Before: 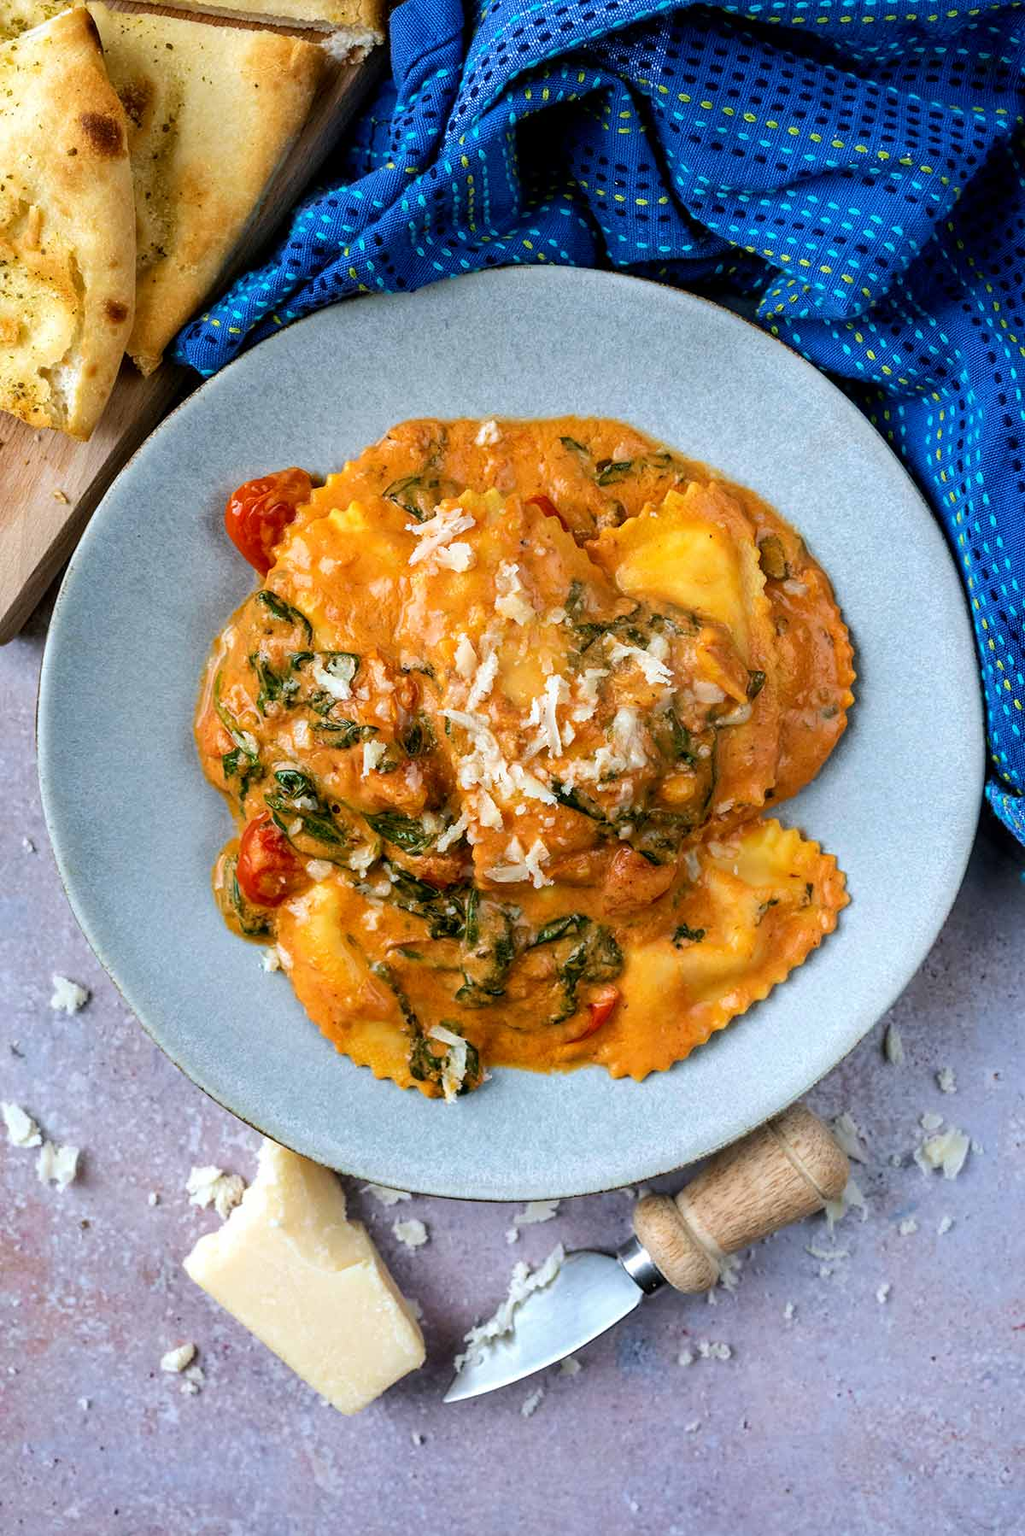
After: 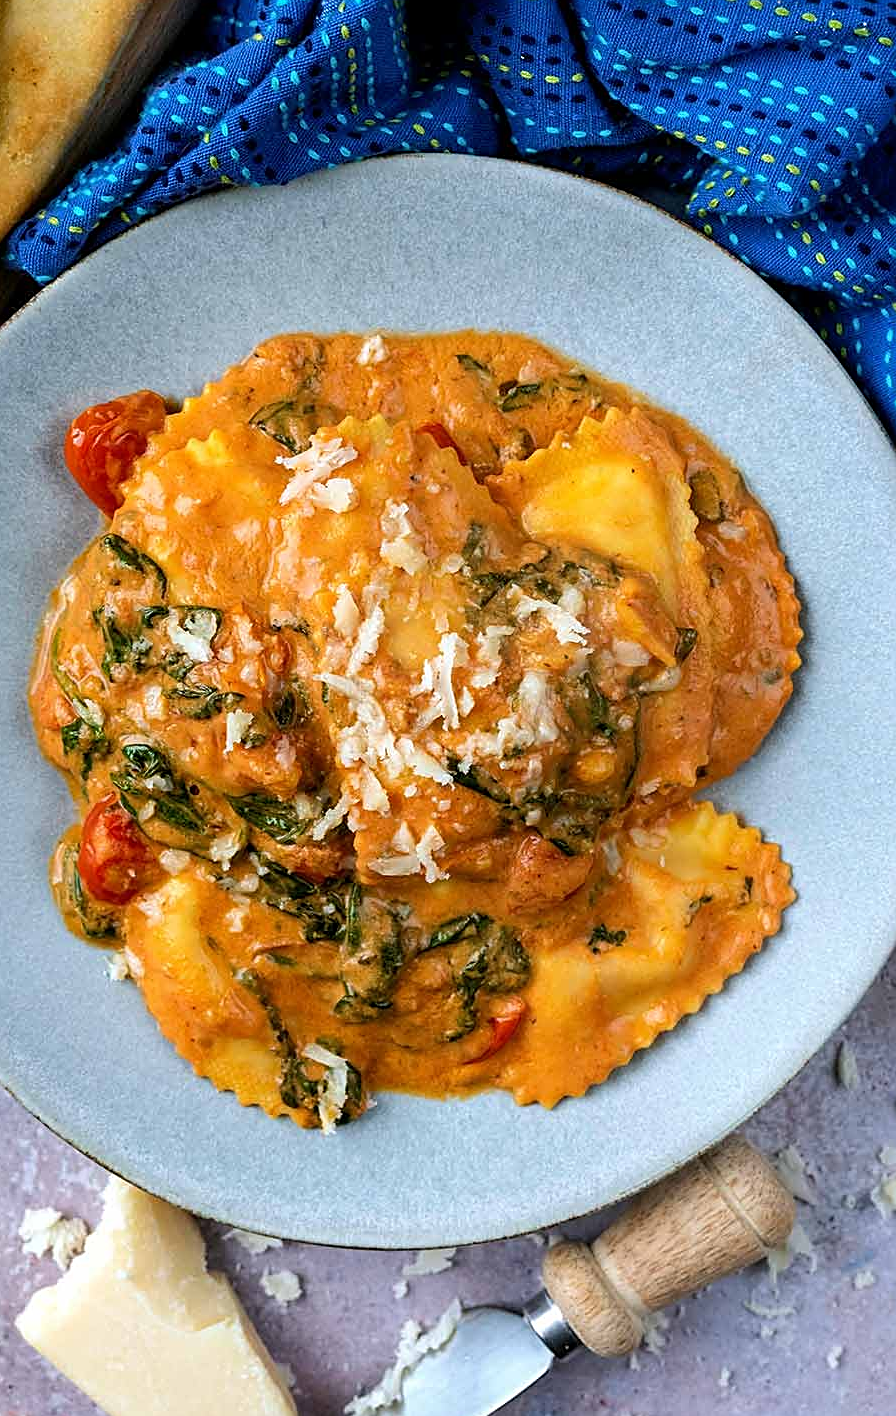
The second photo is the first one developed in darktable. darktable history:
sharpen: on, module defaults
crop: left 16.66%, top 8.747%, right 8.672%, bottom 12.466%
